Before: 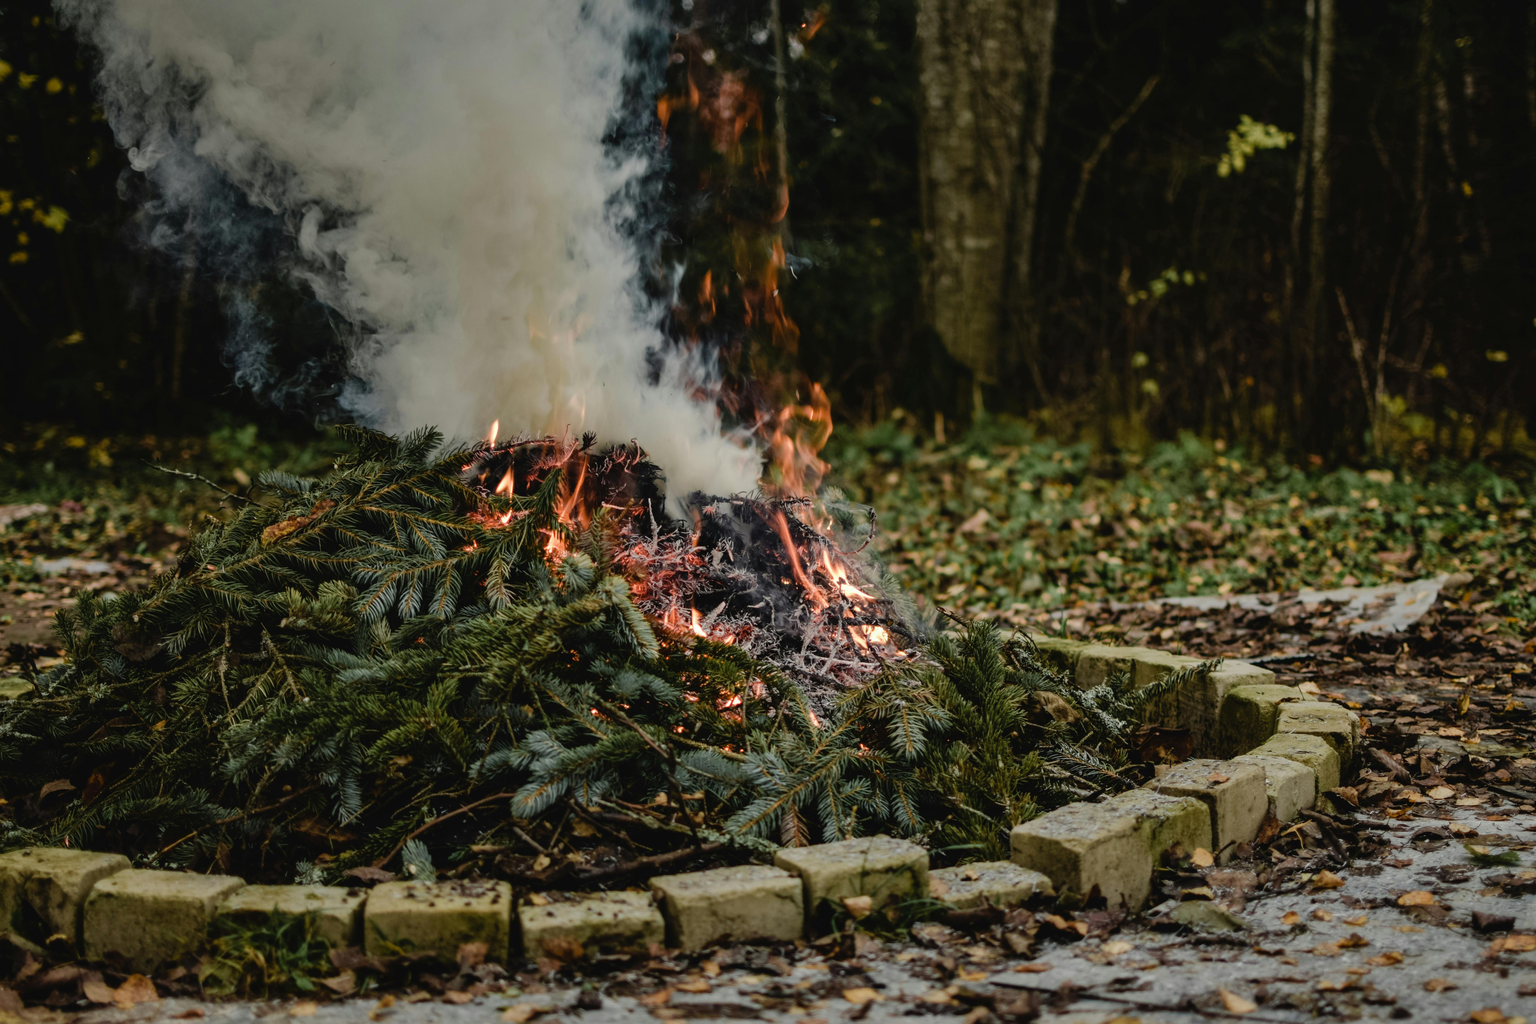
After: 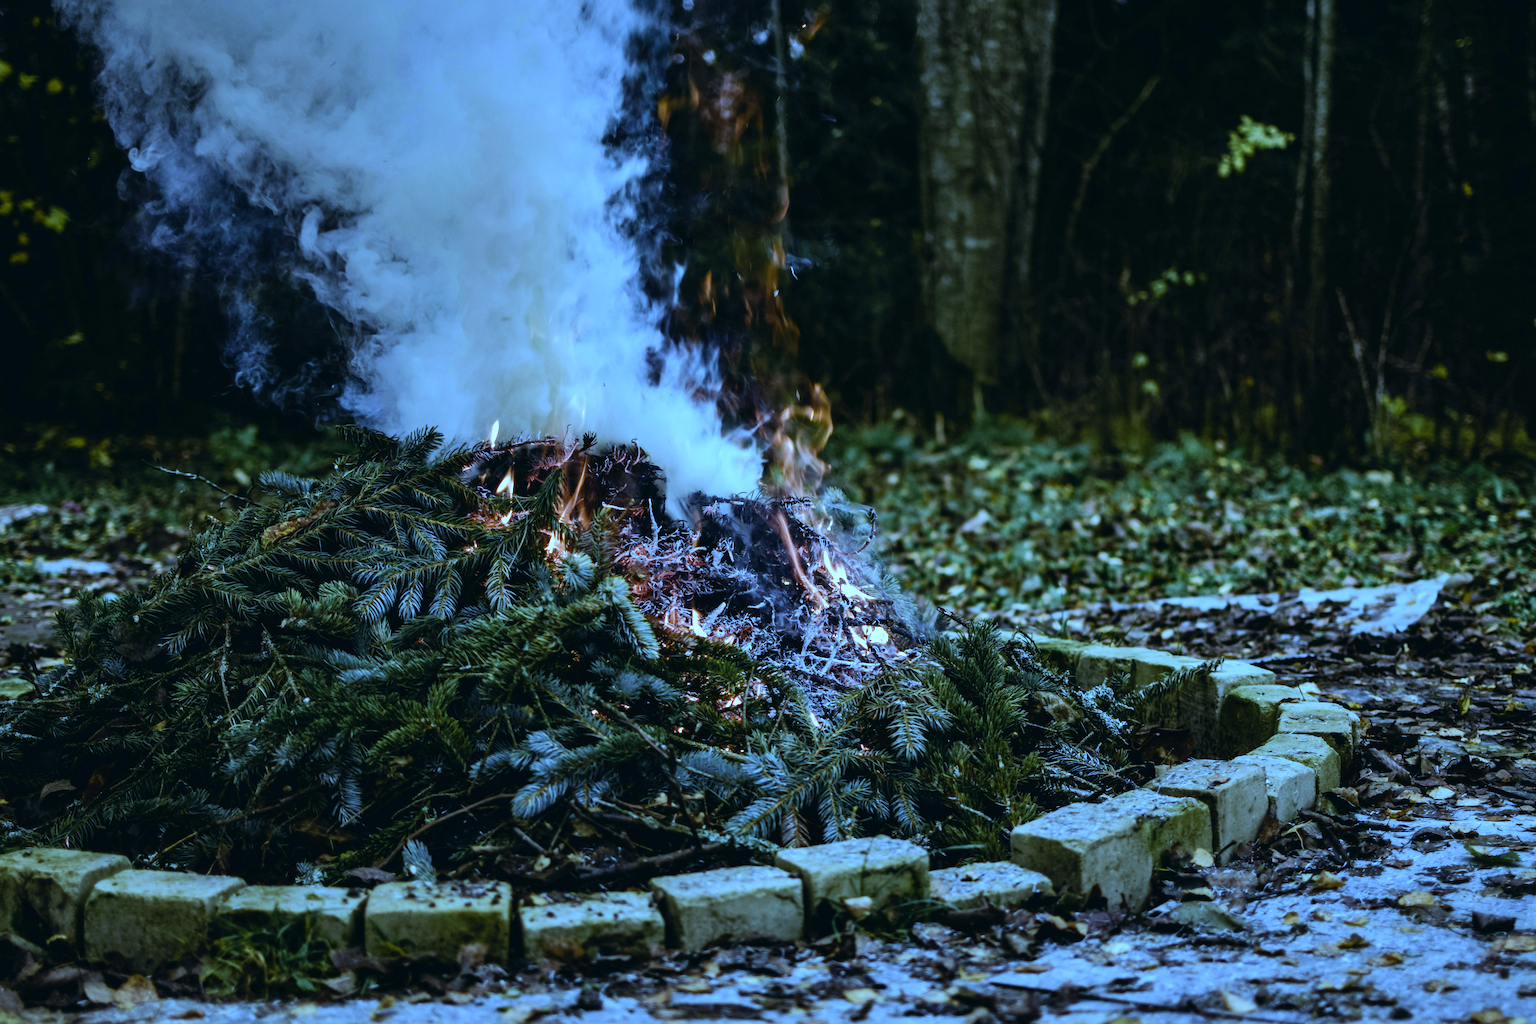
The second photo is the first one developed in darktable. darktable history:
color balance: mode lift, gamma, gain (sRGB), lift [0.997, 0.979, 1.021, 1.011], gamma [1, 1.084, 0.916, 0.998], gain [1, 0.87, 1.13, 1.101], contrast 4.55%, contrast fulcrum 38.24%, output saturation 104.09%
tone equalizer: -8 EV -0.417 EV, -7 EV -0.389 EV, -6 EV -0.333 EV, -5 EV -0.222 EV, -3 EV 0.222 EV, -2 EV 0.333 EV, -1 EV 0.389 EV, +0 EV 0.417 EV, edges refinement/feathering 500, mask exposure compensation -1.57 EV, preserve details no
white balance: red 0.766, blue 1.537
